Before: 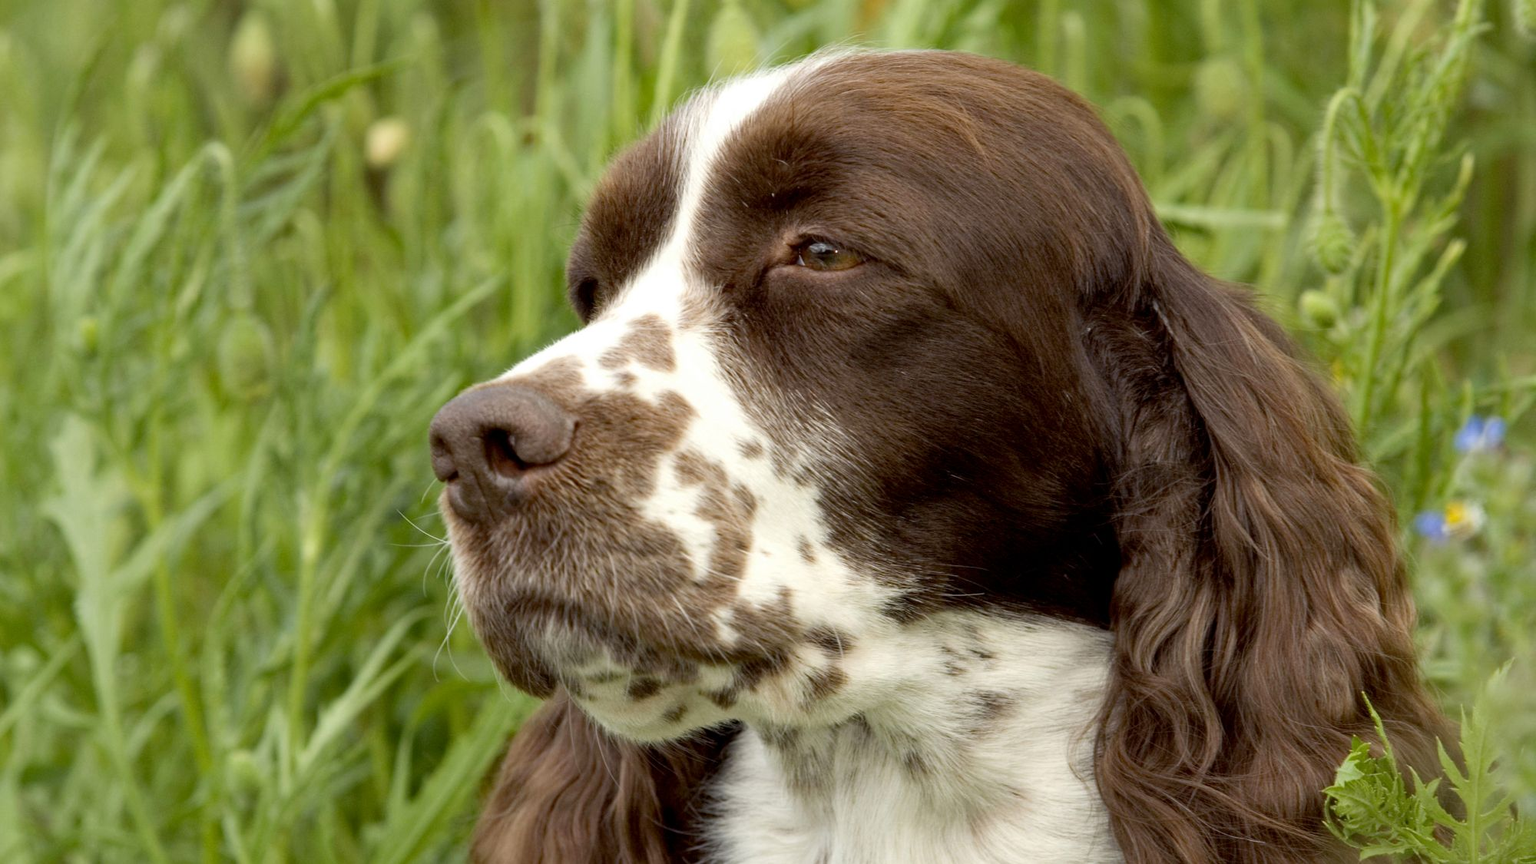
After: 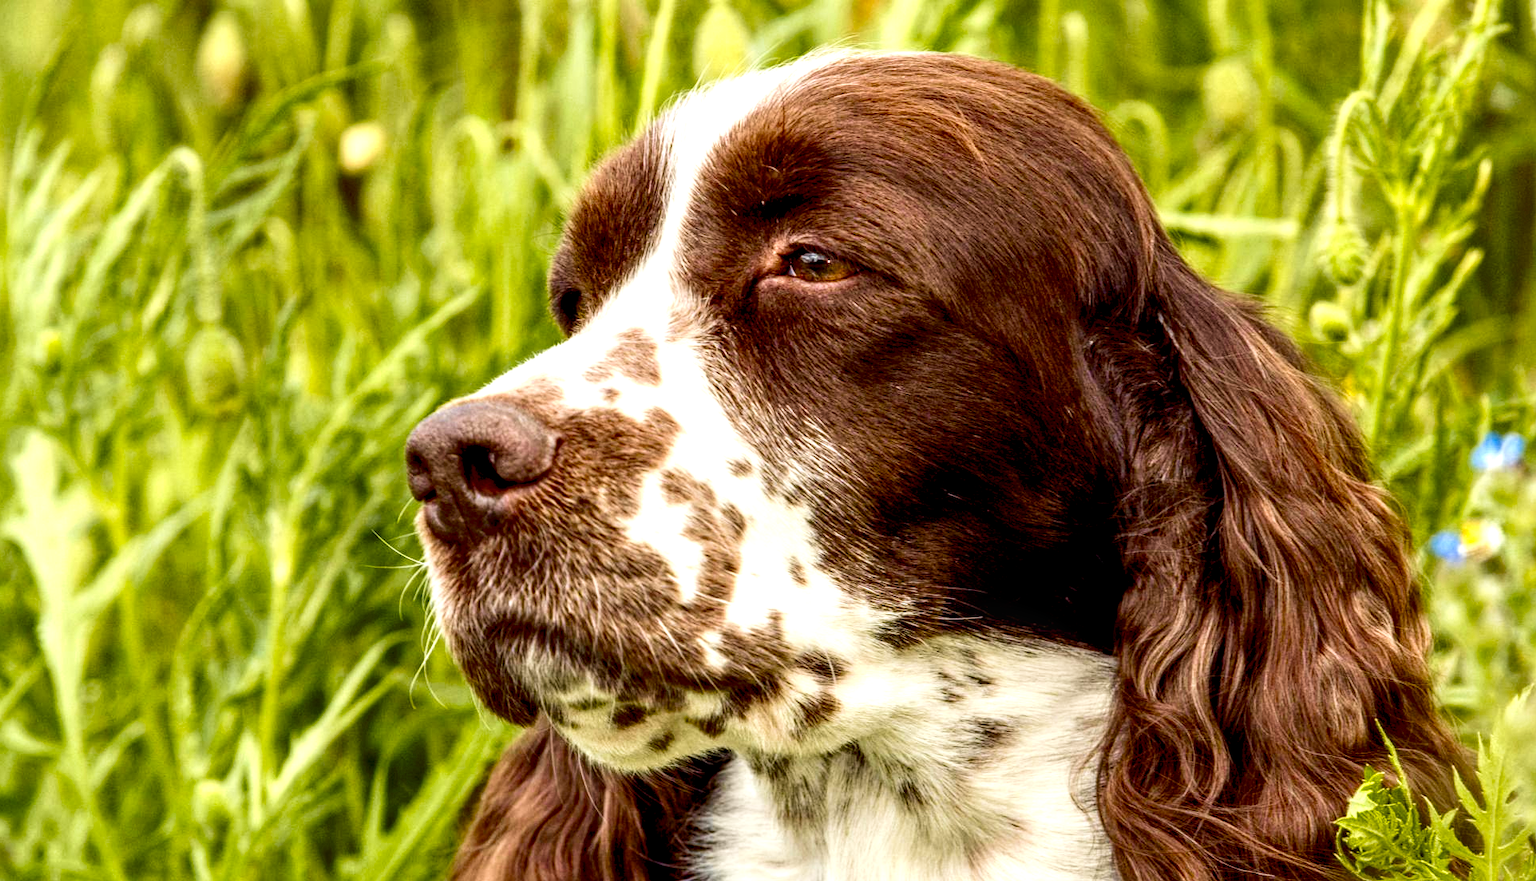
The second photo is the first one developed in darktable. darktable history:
exposure: black level correction 0.001, exposure 0.5 EV, compensate highlight preservation false
contrast brightness saturation: contrast 0.182, saturation 0.3
crop and rotate: left 2.588%, right 1.191%, bottom 1.86%
color balance rgb: perceptual saturation grading › global saturation 20%, perceptual saturation grading › highlights -24.996%, perceptual saturation grading › shadows 50.083%, hue shift -8.68°
local contrast: highlights 3%, shadows 2%, detail 181%
velvia: on, module defaults
